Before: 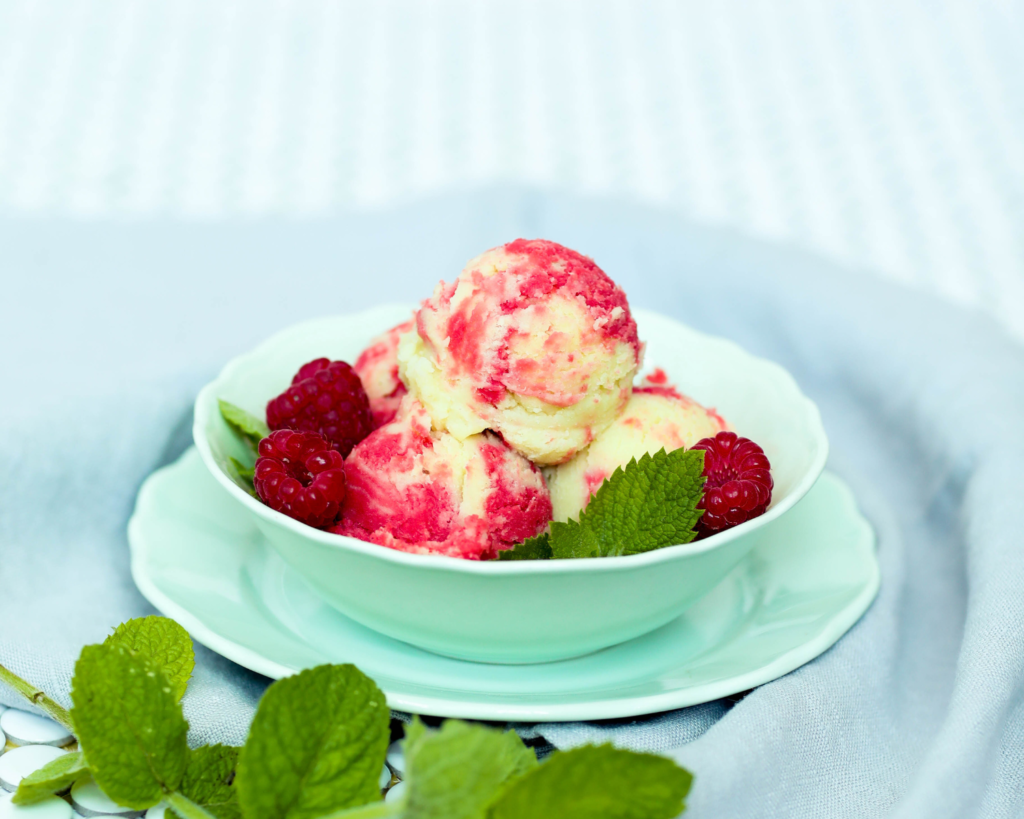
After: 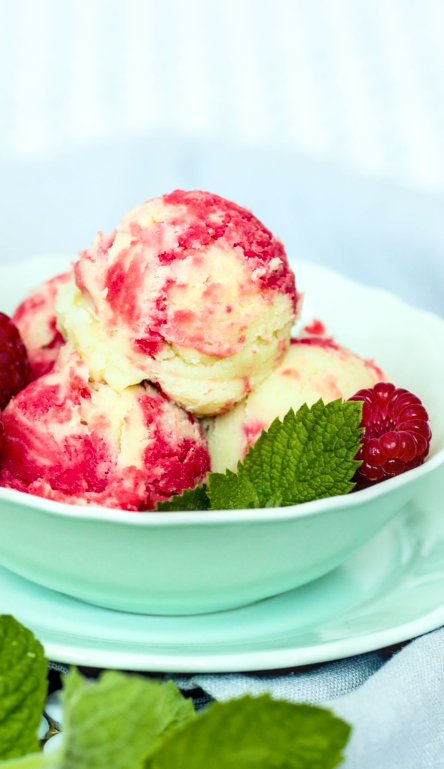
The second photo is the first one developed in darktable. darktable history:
local contrast: highlights 25%, detail 130%
shadows and highlights: shadows 0, highlights 40
vibrance: vibrance 0%
crop: left 33.452%, top 6.025%, right 23.155%
